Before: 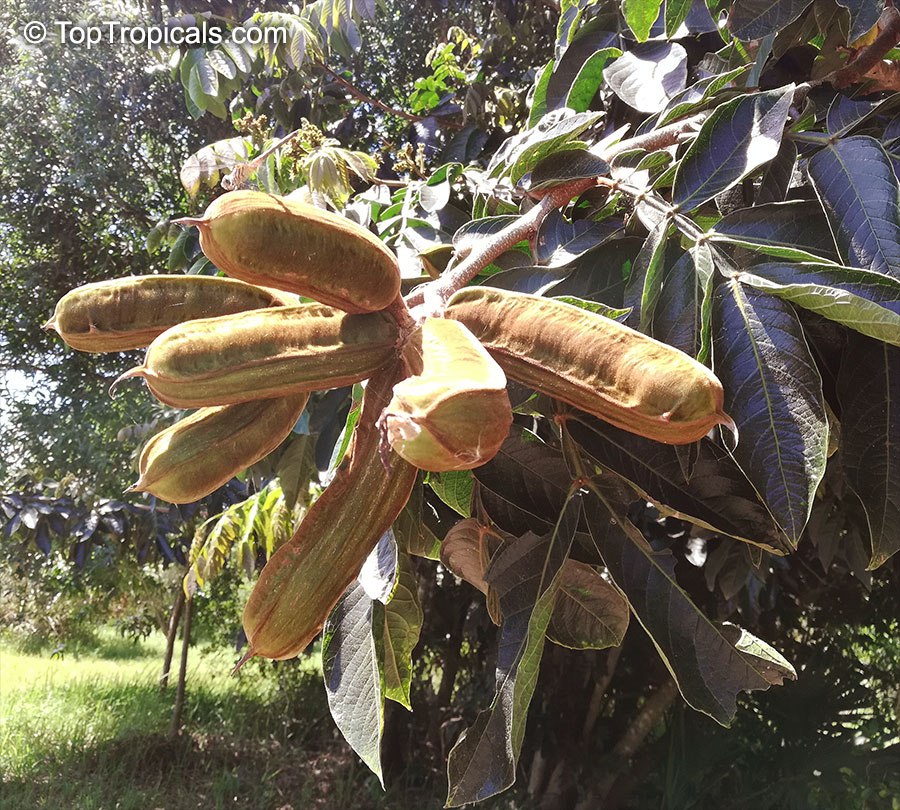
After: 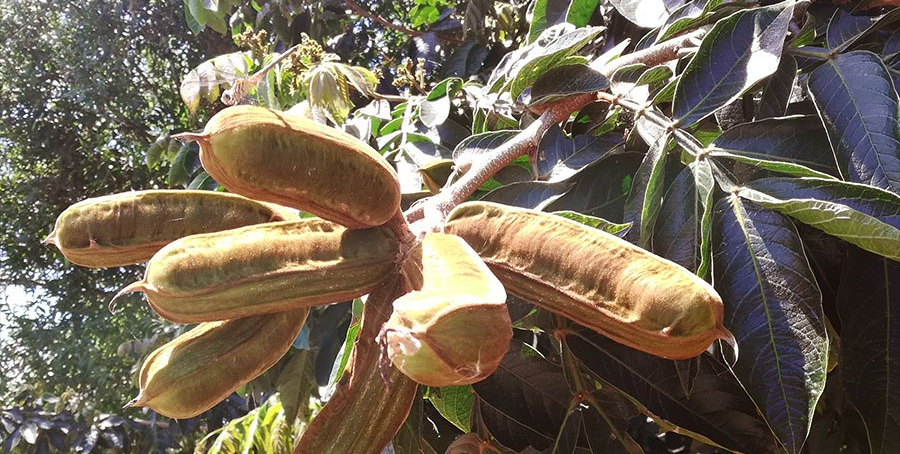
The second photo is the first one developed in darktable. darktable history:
shadows and highlights: shadows -54.3, highlights 86.09, soften with gaussian
crop and rotate: top 10.605%, bottom 33.274%
